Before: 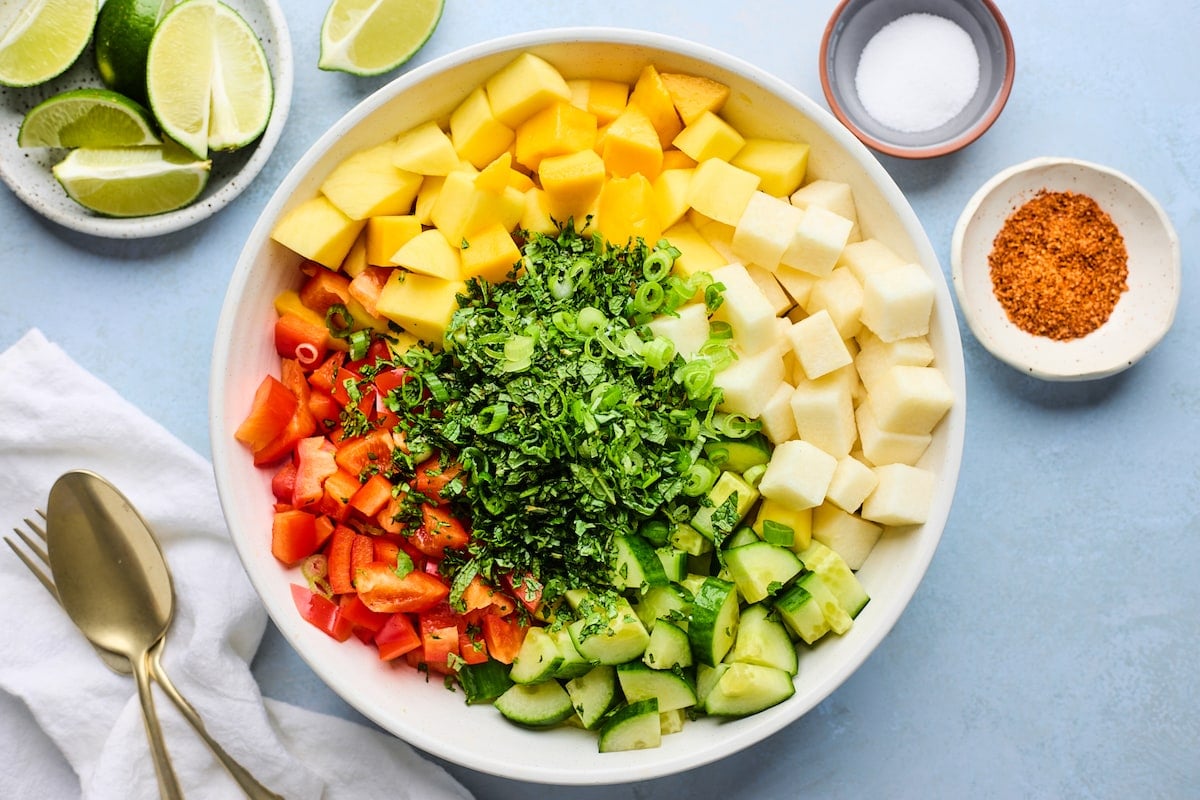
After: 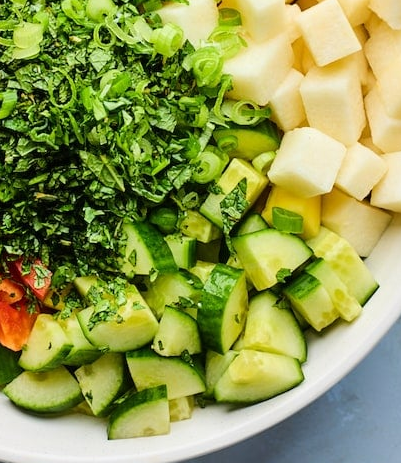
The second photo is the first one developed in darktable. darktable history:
crop: left 40.958%, top 39.209%, right 25.557%, bottom 2.843%
